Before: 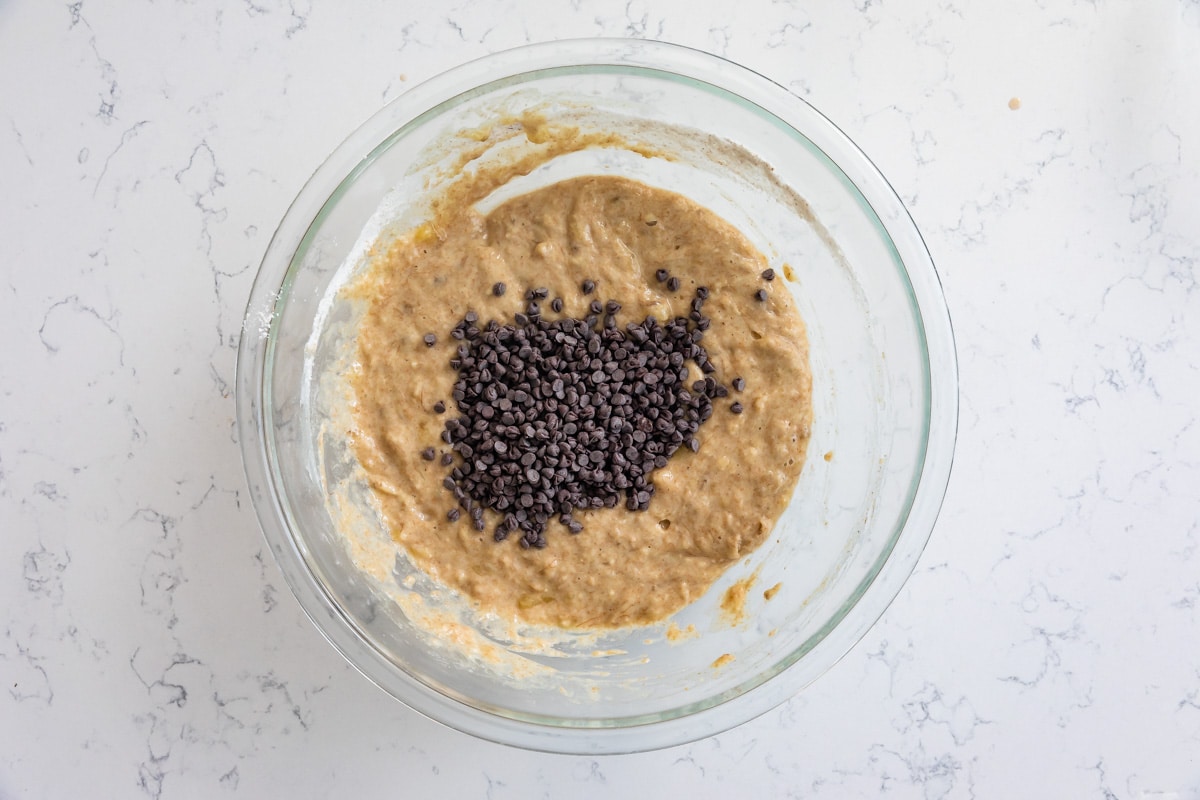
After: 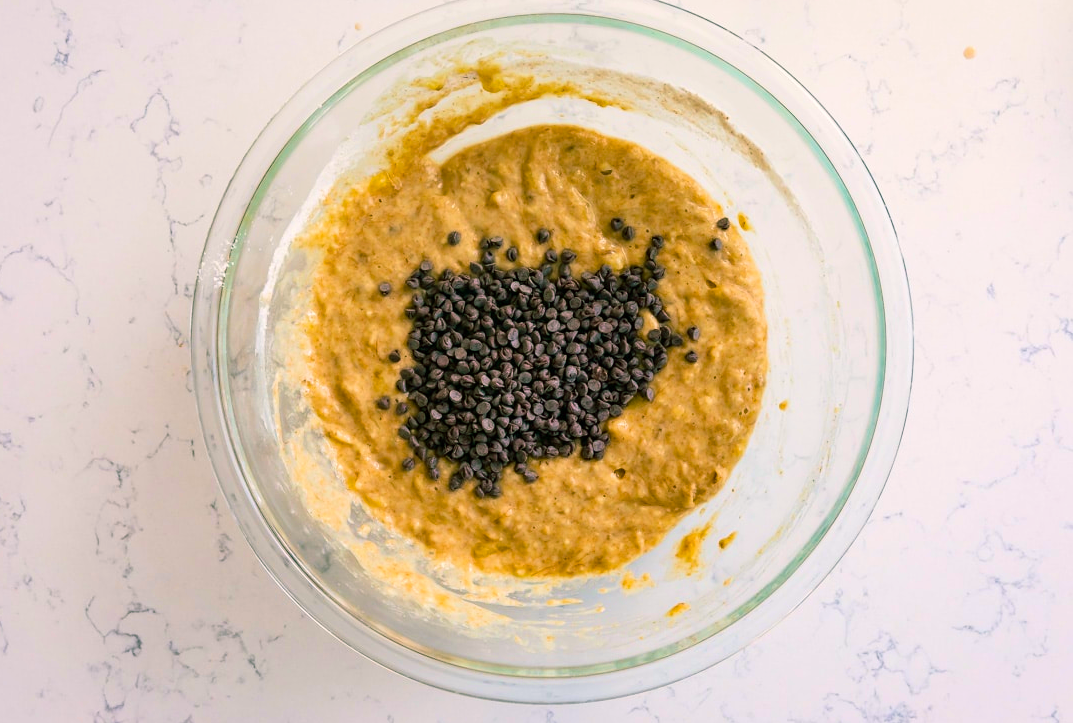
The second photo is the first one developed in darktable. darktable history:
crop: left 3.759%, top 6.404%, right 6.786%, bottom 3.218%
color balance rgb: shadows lift › chroma 11.9%, shadows lift › hue 133.32°, highlights gain › chroma 1.605%, highlights gain › hue 56.52°, perceptual saturation grading › global saturation 19.321%, global vibrance 44.47%
velvia: on, module defaults
contrast brightness saturation: contrast 0.137
